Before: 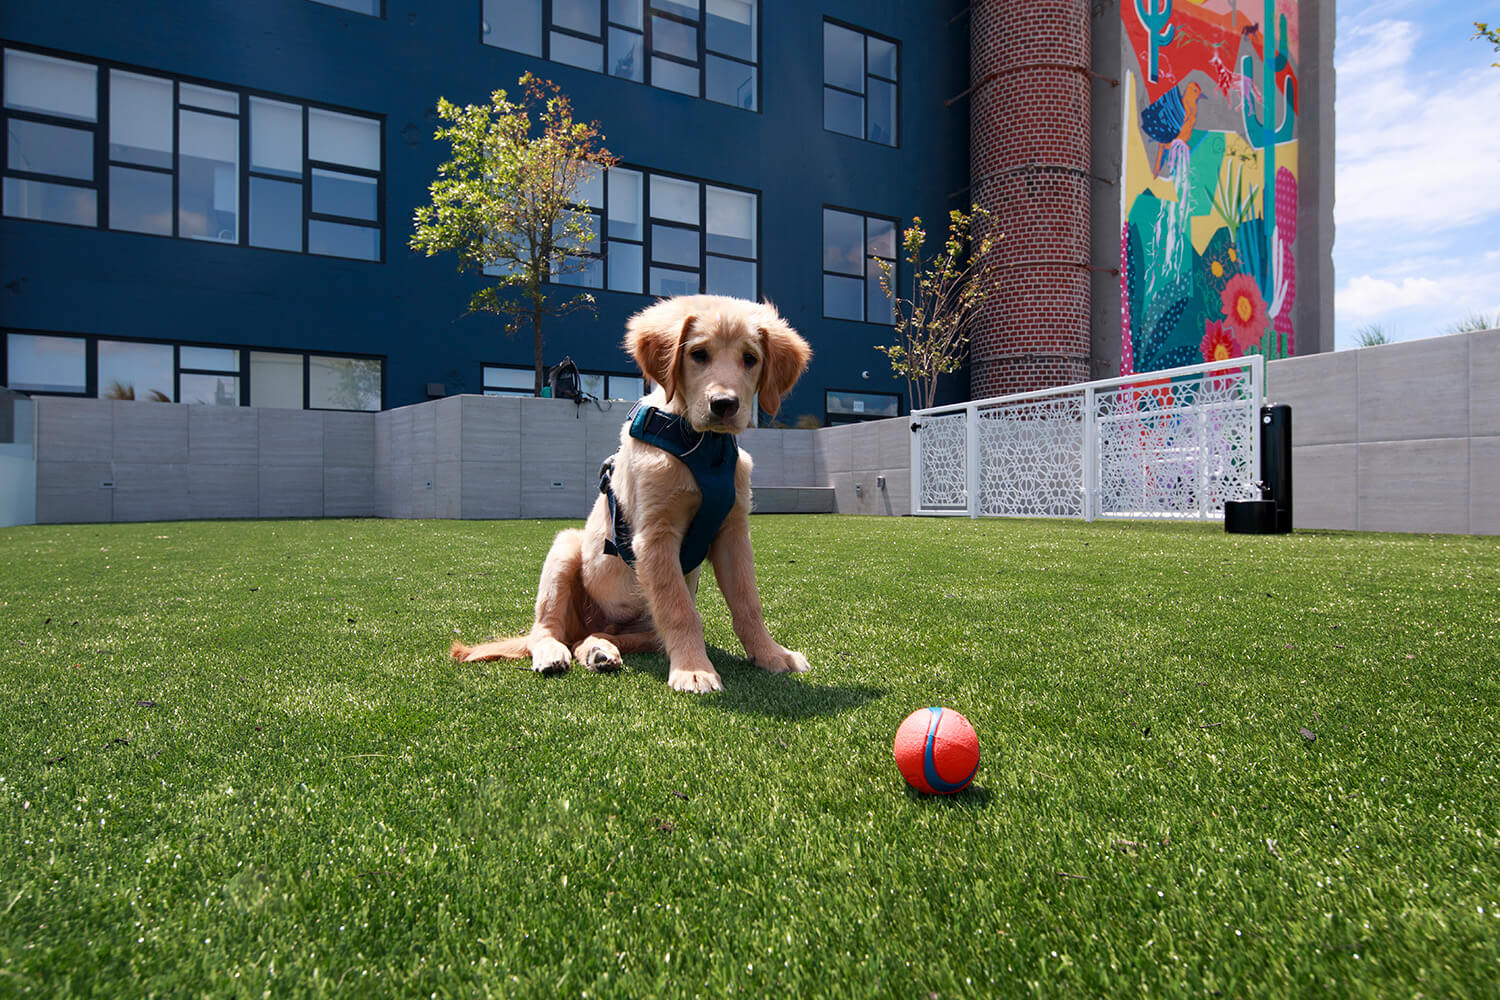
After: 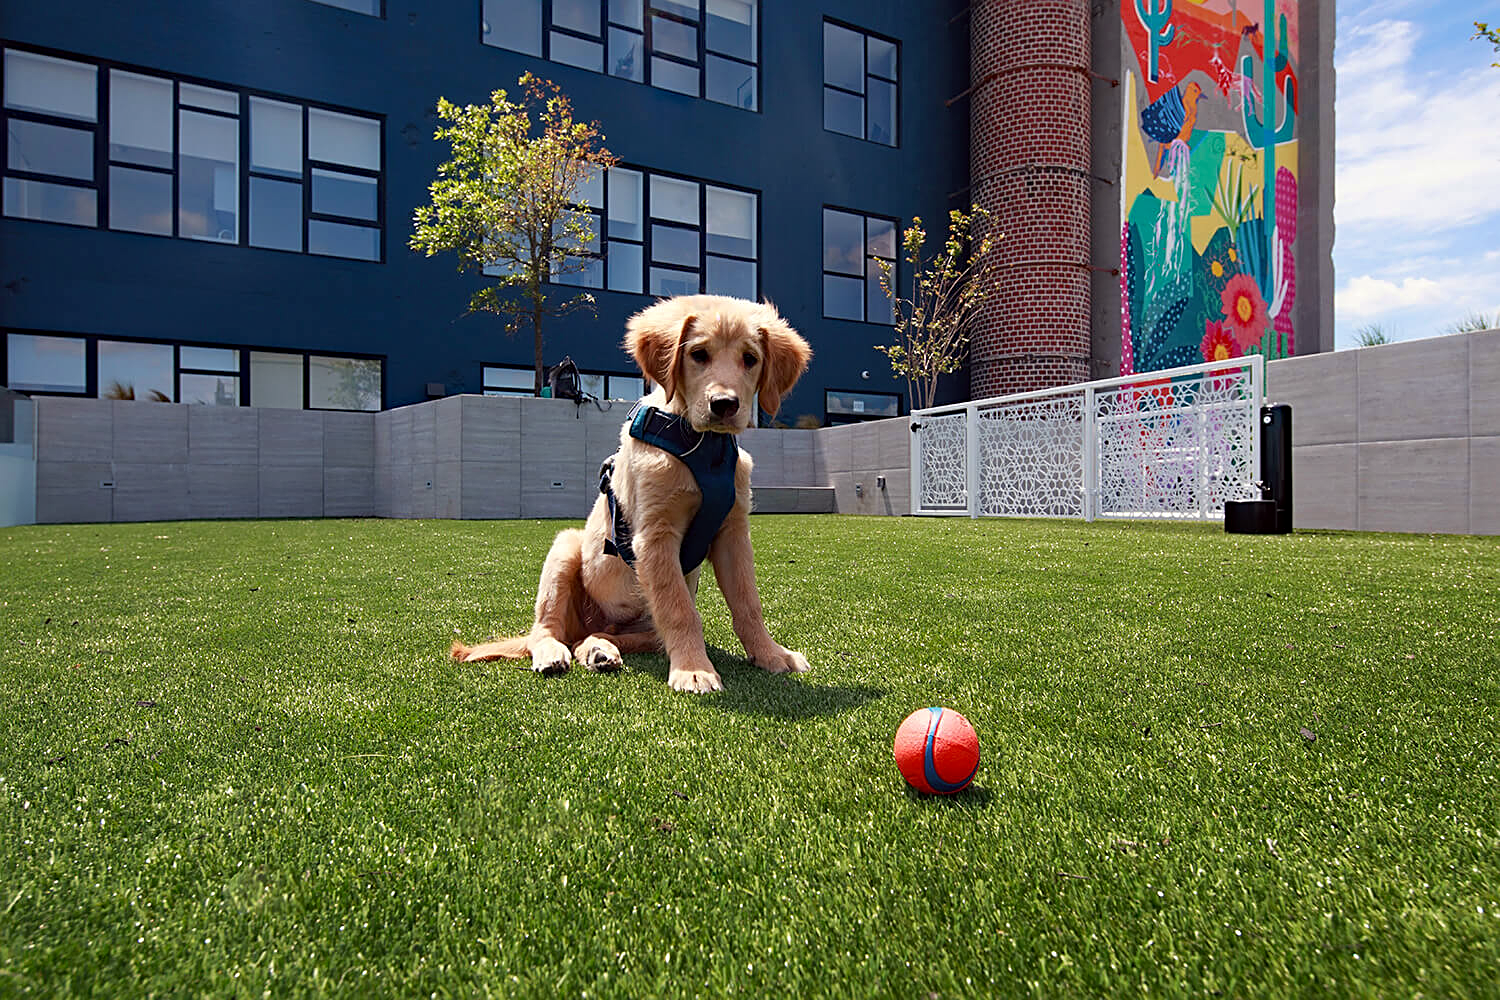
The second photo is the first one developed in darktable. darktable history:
haze removal: adaptive false
color correction: highlights a* -0.868, highlights b* 4.59, shadows a* 3.52
sharpen: on, module defaults
